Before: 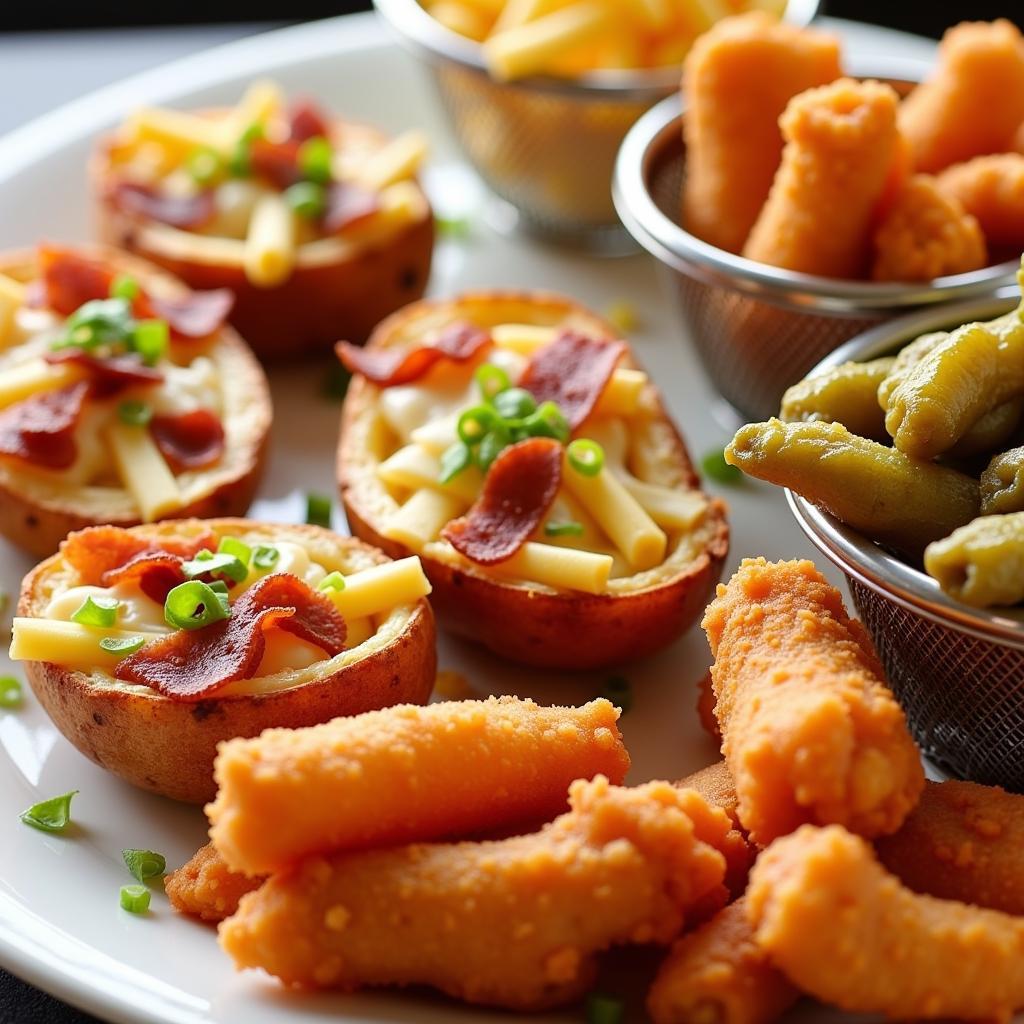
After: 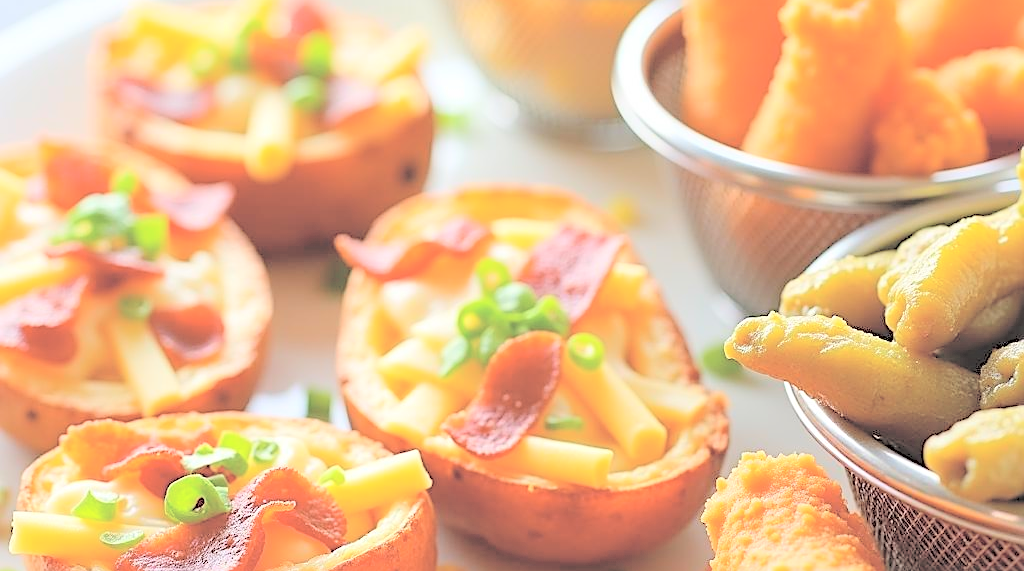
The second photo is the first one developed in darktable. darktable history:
contrast brightness saturation: brightness 0.984
sharpen: on, module defaults
crop and rotate: top 10.429%, bottom 33.73%
